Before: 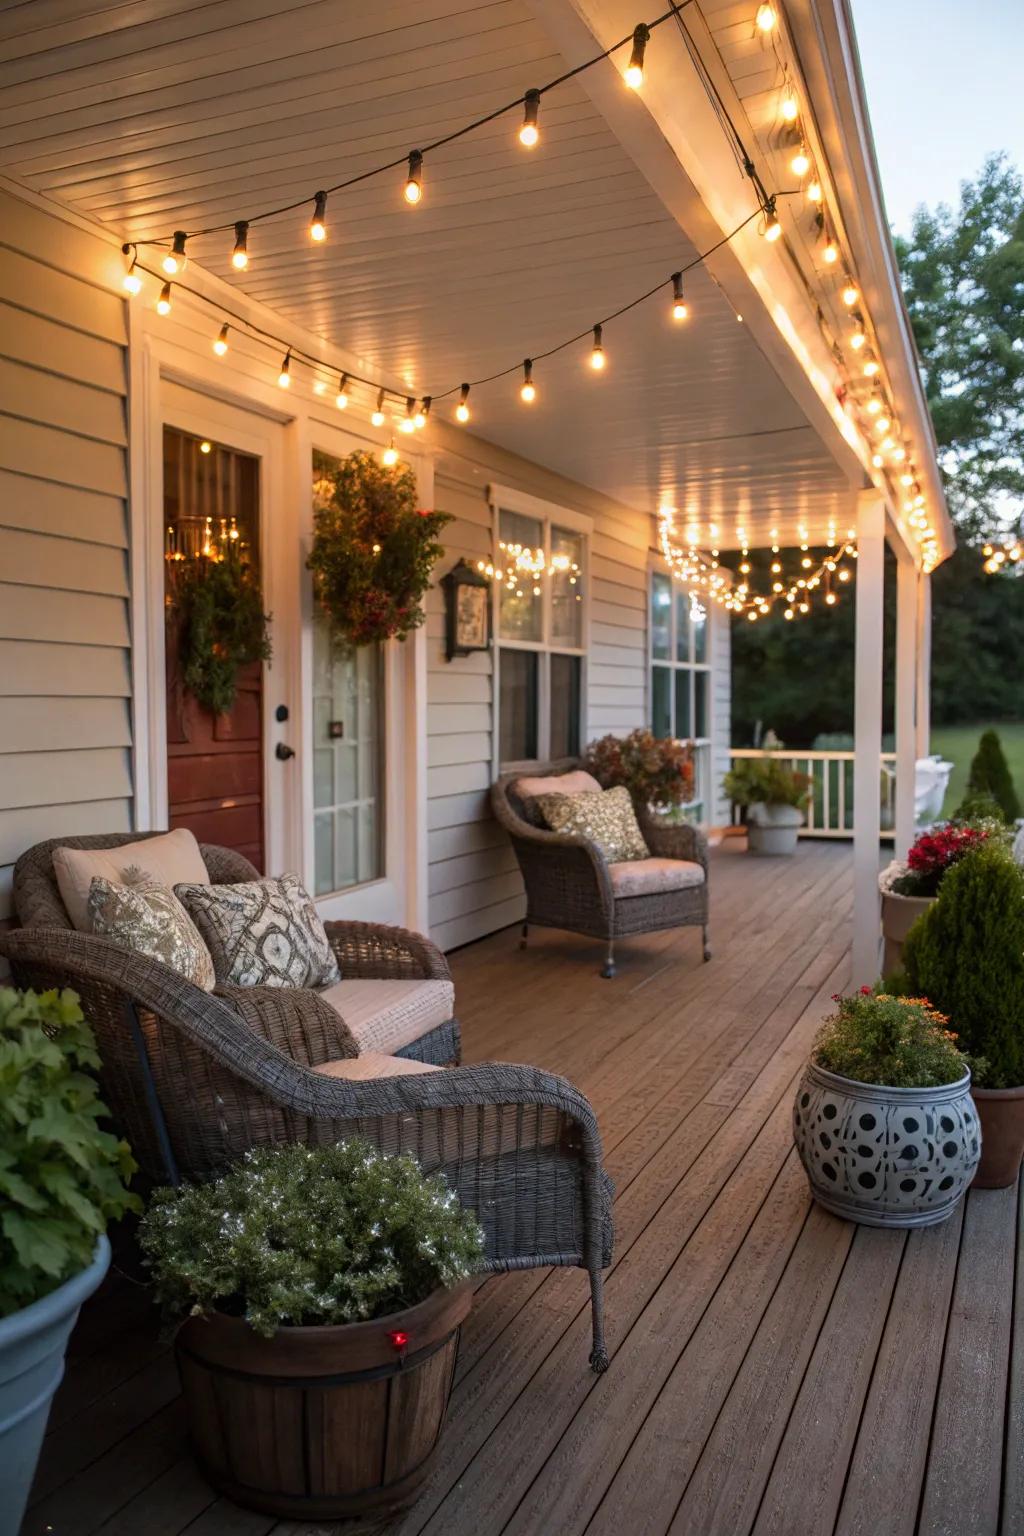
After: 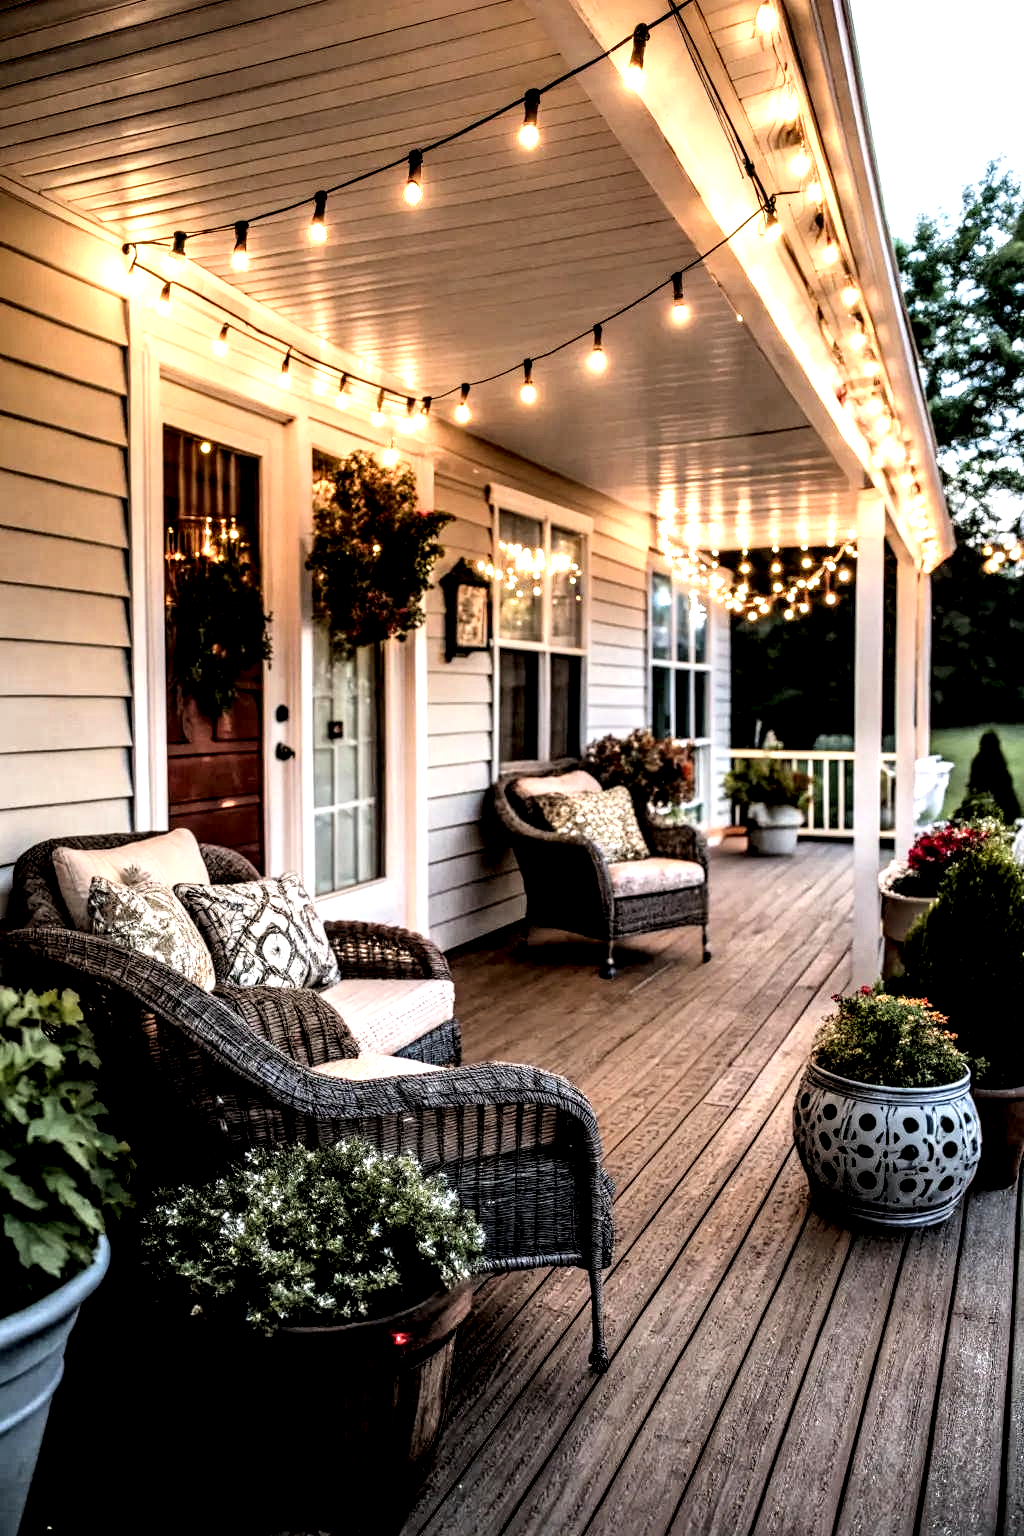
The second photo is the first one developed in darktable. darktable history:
contrast brightness saturation: contrast 0.072, brightness 0.081, saturation 0.182
filmic rgb: black relative exposure -7.15 EV, white relative exposure 5.34 EV, hardness 3.02, color science v4 (2020)
exposure: compensate highlight preservation false
local contrast: highlights 110%, shadows 43%, detail 292%
